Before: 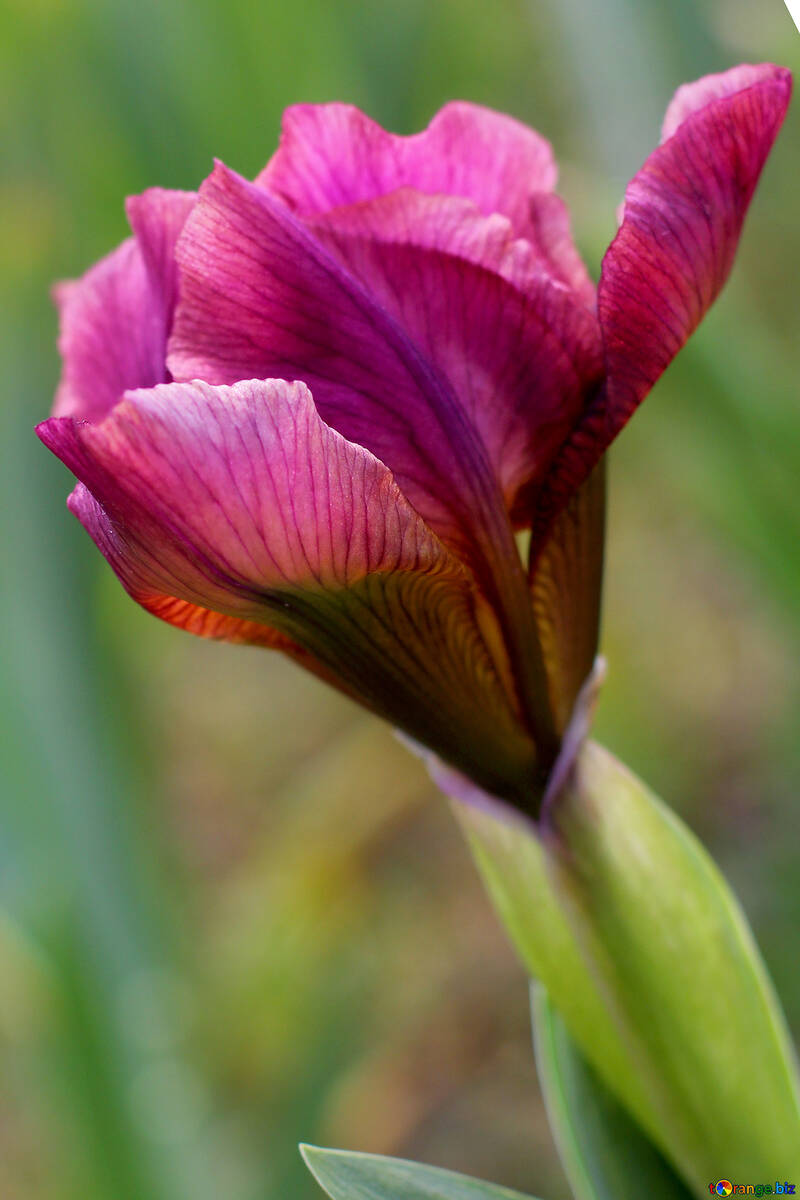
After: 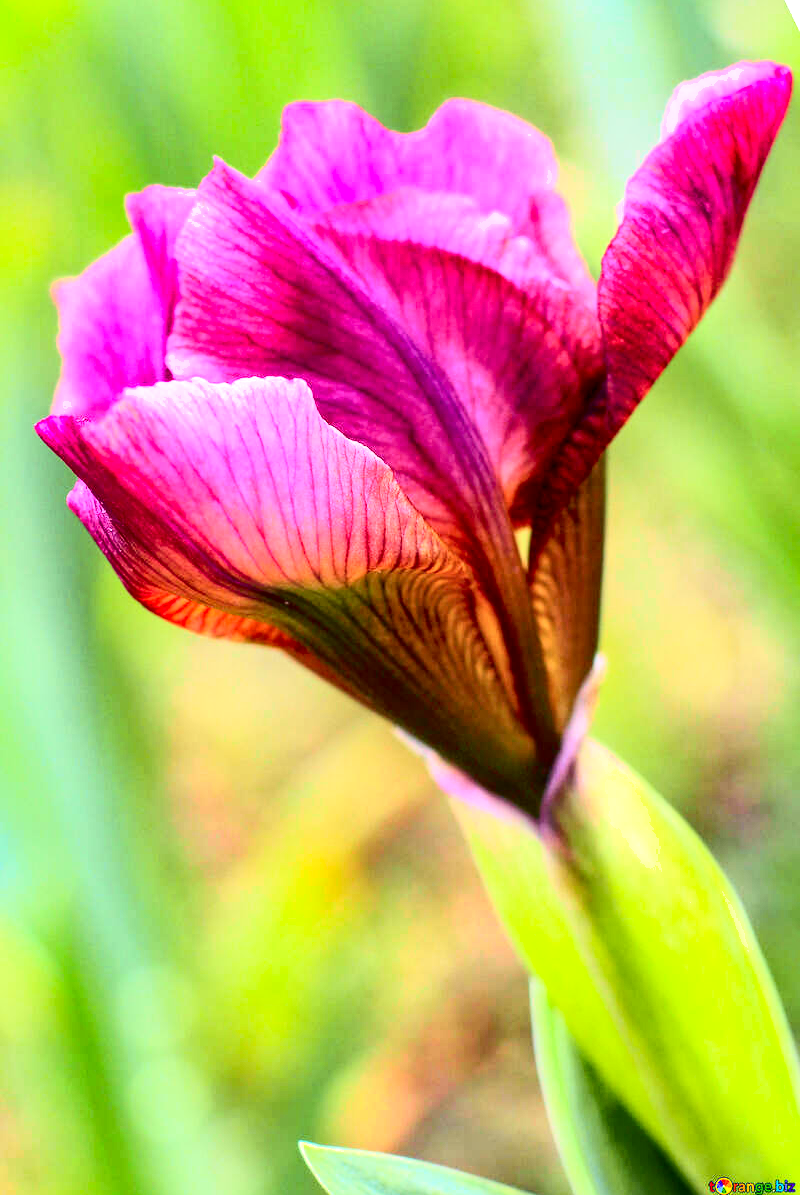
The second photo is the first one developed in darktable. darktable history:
exposure: black level correction 0, exposure 1.379 EV, compensate highlight preservation false
crop: top 0.203%, bottom 0.199%
tone curve: curves: ch0 [(0, 0) (0.131, 0.094) (0.326, 0.386) (0.481, 0.623) (0.593, 0.764) (0.812, 0.933) (1, 0.974)]; ch1 [(0, 0) (0.366, 0.367) (0.475, 0.453) (0.494, 0.493) (0.504, 0.497) (0.553, 0.584) (1, 1)]; ch2 [(0, 0) (0.333, 0.346) (0.375, 0.375) (0.424, 0.43) (0.476, 0.492) (0.502, 0.503) (0.533, 0.556) (0.566, 0.599) (0.614, 0.653) (1, 1)], color space Lab, independent channels, preserve colors none
local contrast: on, module defaults
shadows and highlights: highlights color adjustment 49.06%, soften with gaussian
